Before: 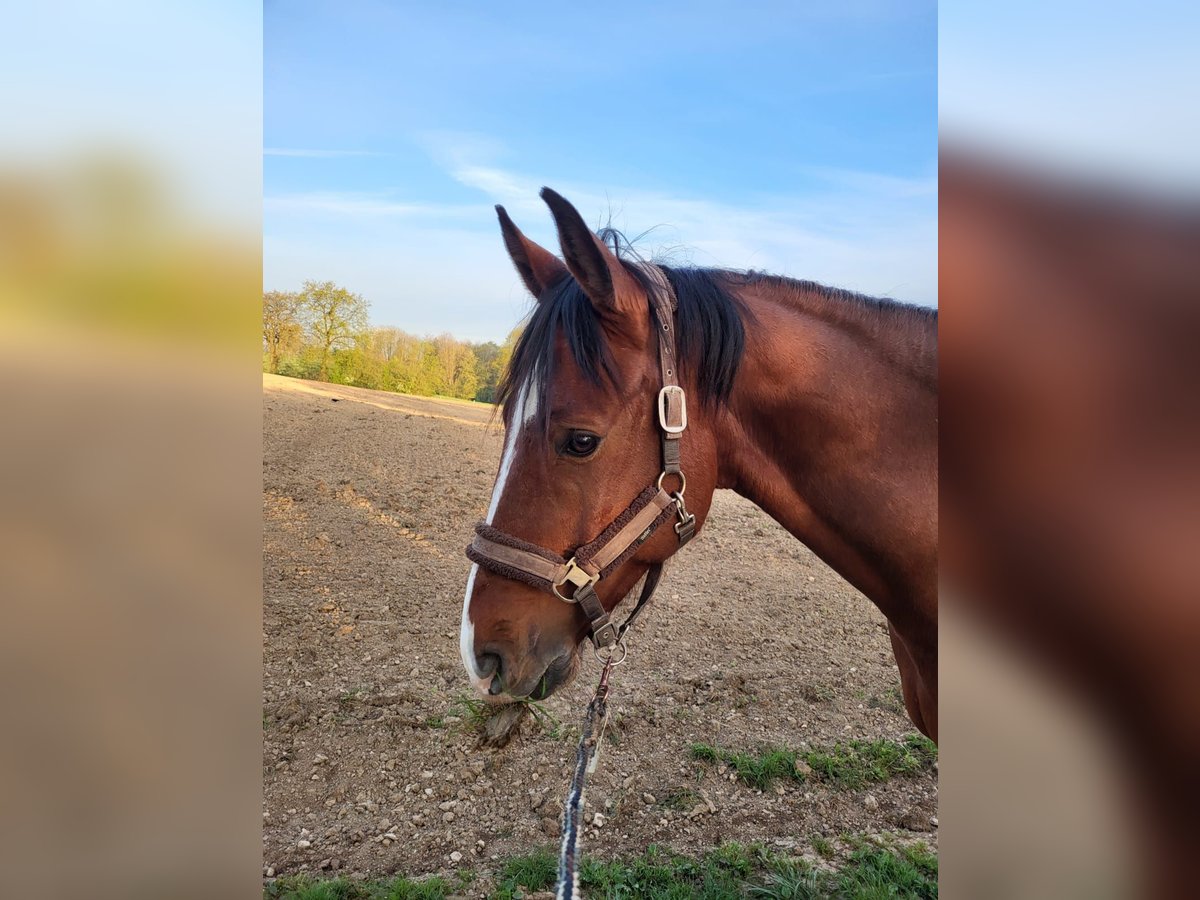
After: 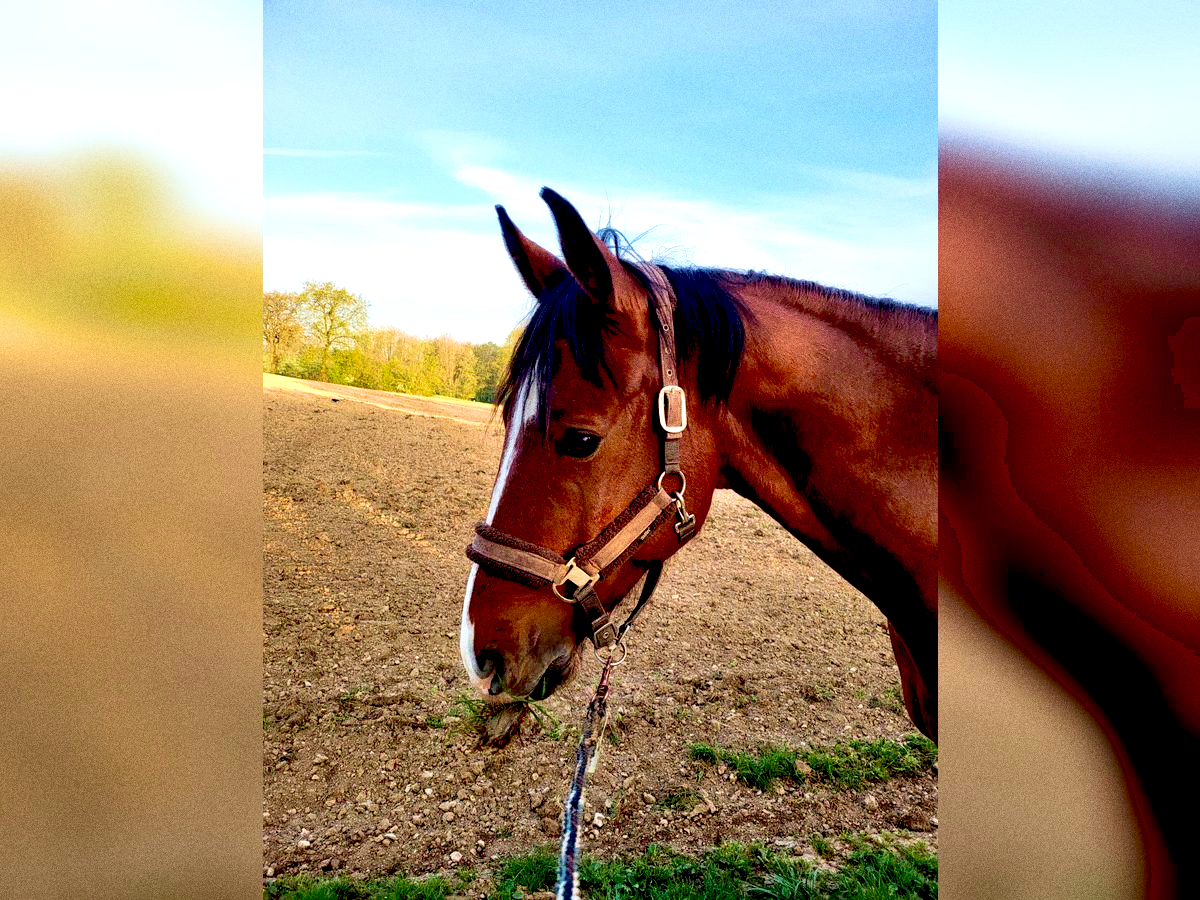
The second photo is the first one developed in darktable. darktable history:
exposure: black level correction 0.04, exposure 0.5 EV, compensate highlight preservation false
tone equalizer: -8 EV 0.06 EV, smoothing diameter 25%, edges refinement/feathering 10, preserve details guided filter
velvia: strength 74%
grain: coarseness 0.09 ISO, strength 40%
